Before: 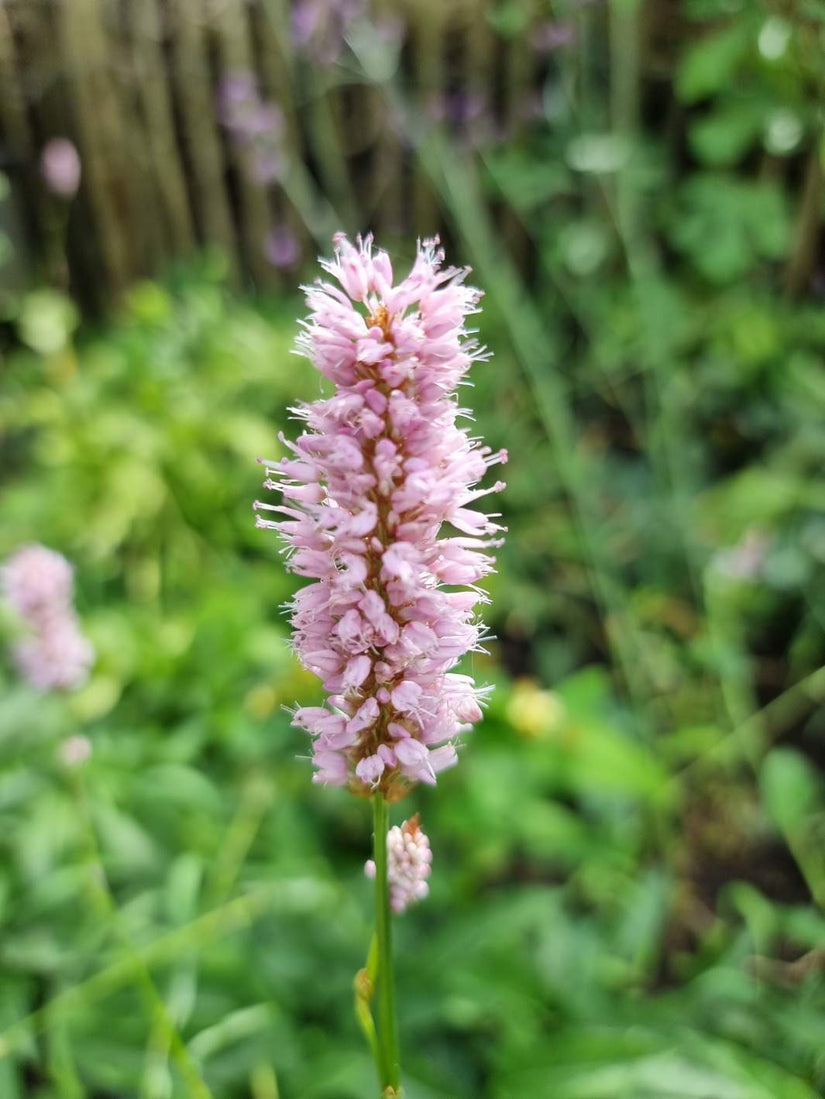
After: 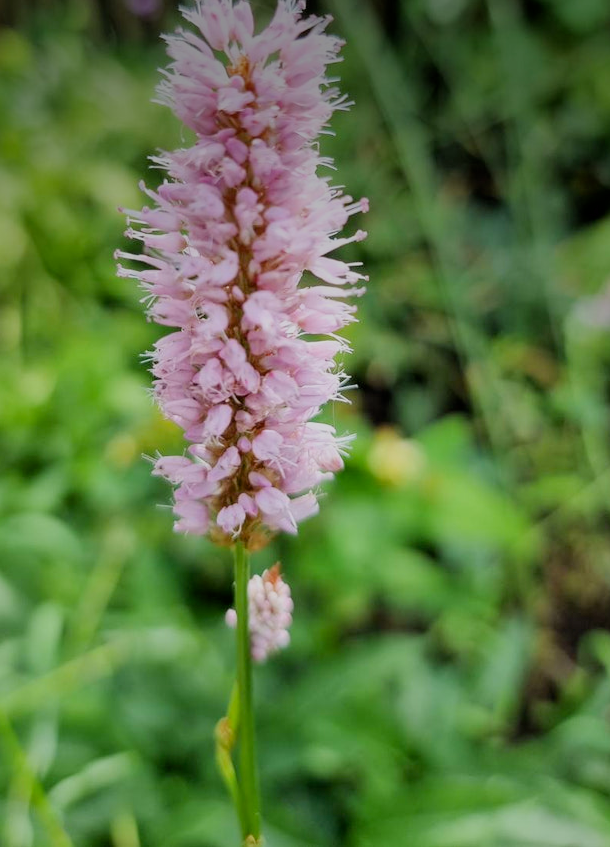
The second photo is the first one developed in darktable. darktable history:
crop: left 16.871%, top 22.857%, right 9.116%
white balance: red 1.004, blue 1.024
exposure: black level correction 0.005, exposure 0.001 EV, compensate highlight preservation false
vignetting: fall-off start 97.52%, fall-off radius 100%, brightness -0.574, saturation 0, center (-0.027, 0.404), width/height ratio 1.368, unbound false
filmic rgb: black relative exposure -7.65 EV, white relative exposure 4.56 EV, hardness 3.61
